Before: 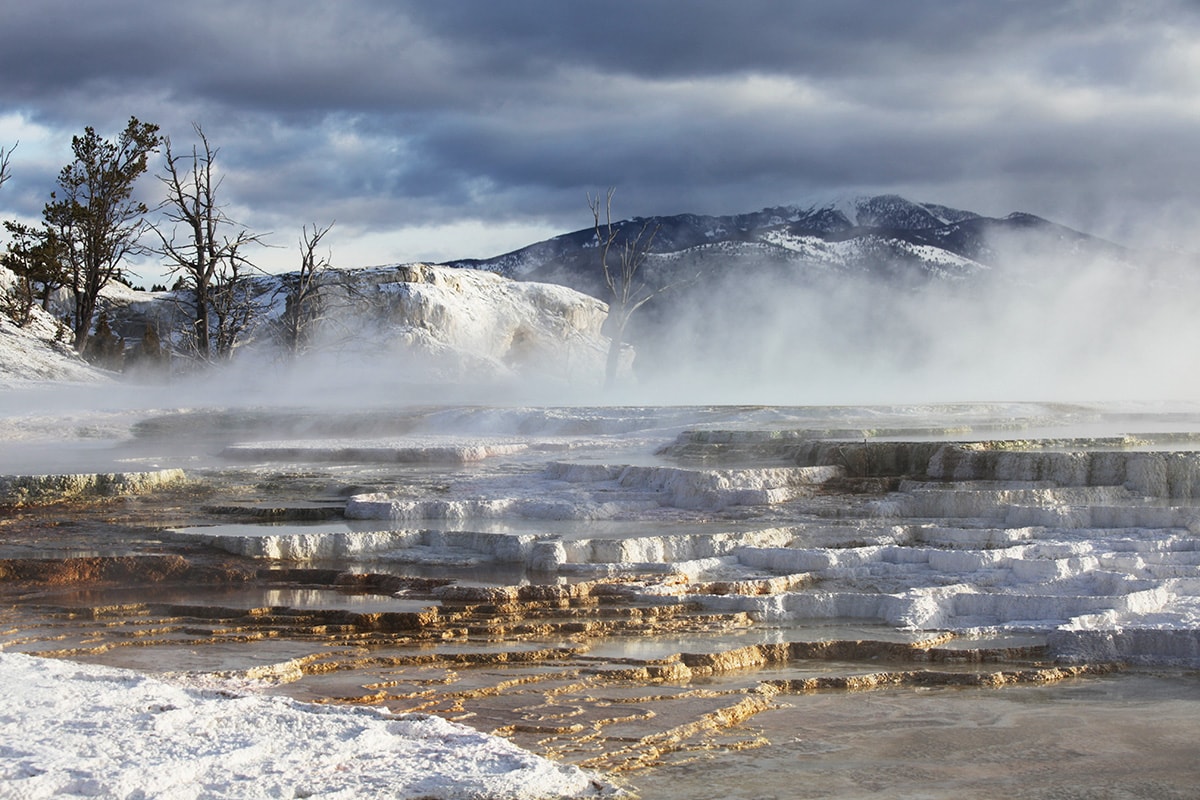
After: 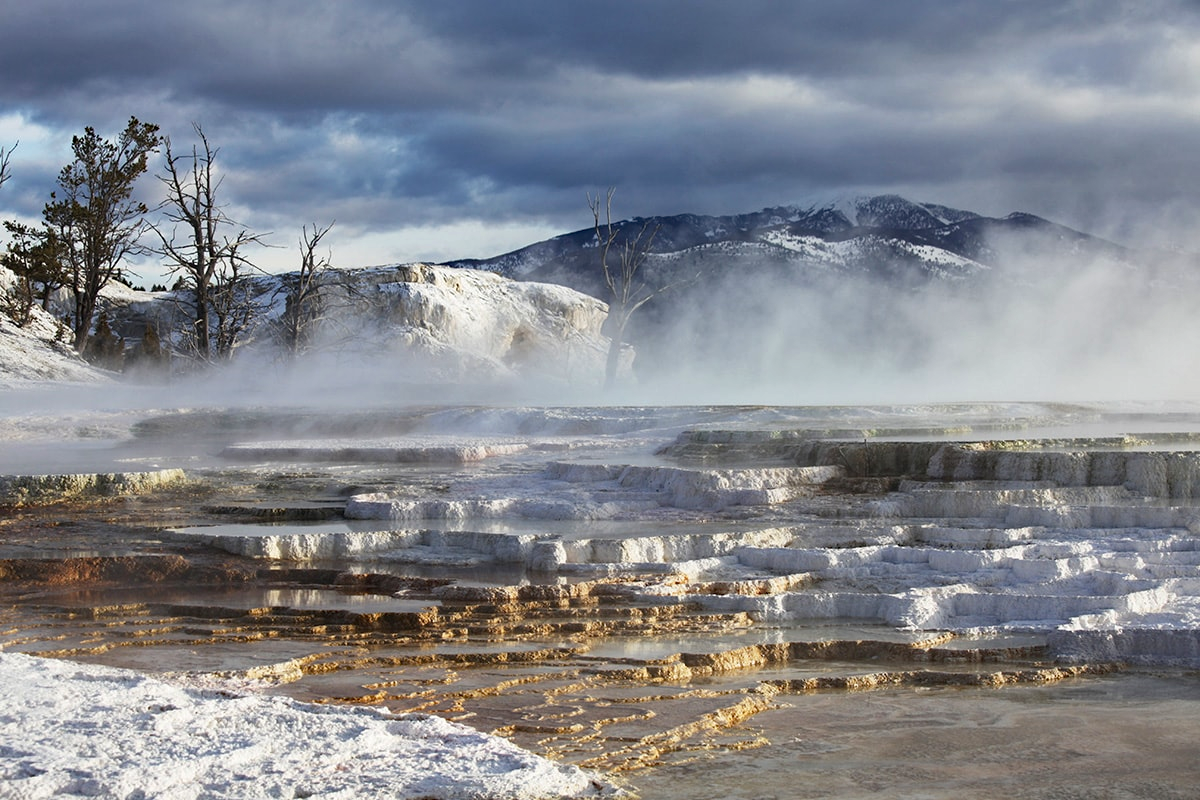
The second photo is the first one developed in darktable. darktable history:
haze removal: adaptive false
shadows and highlights: low approximation 0.01, soften with gaussian
